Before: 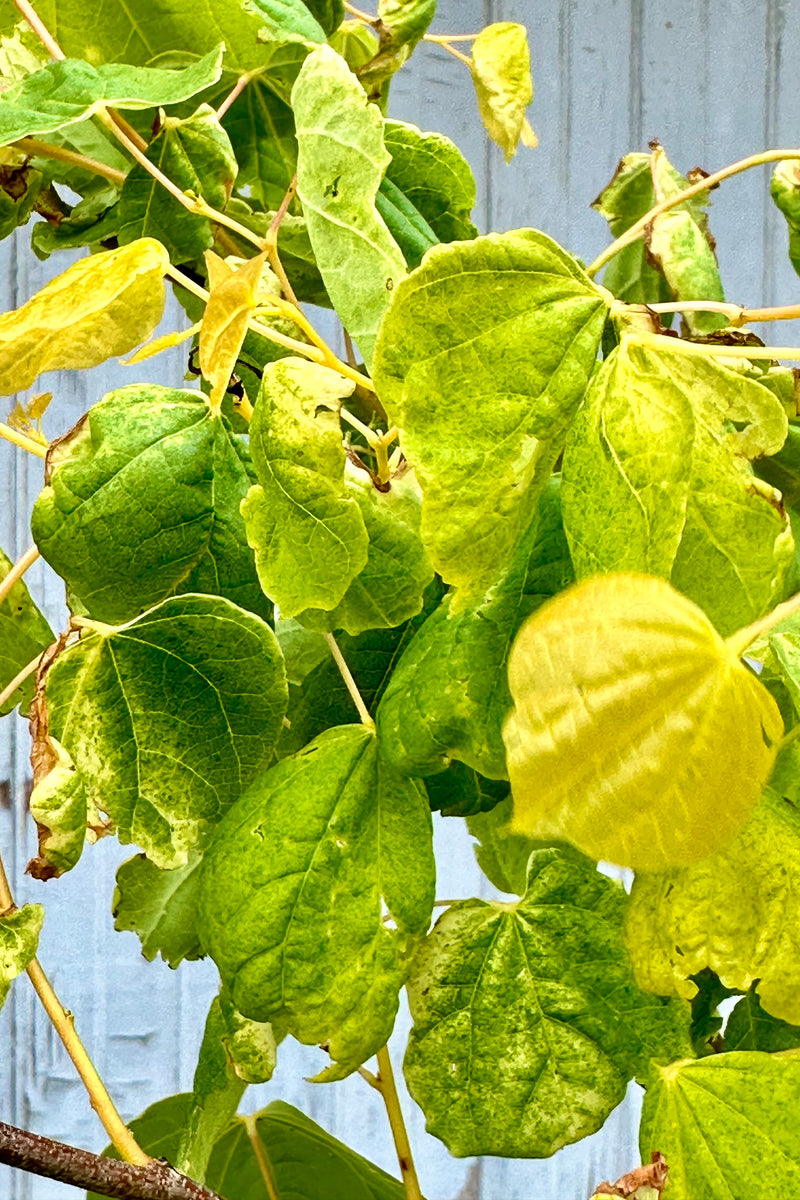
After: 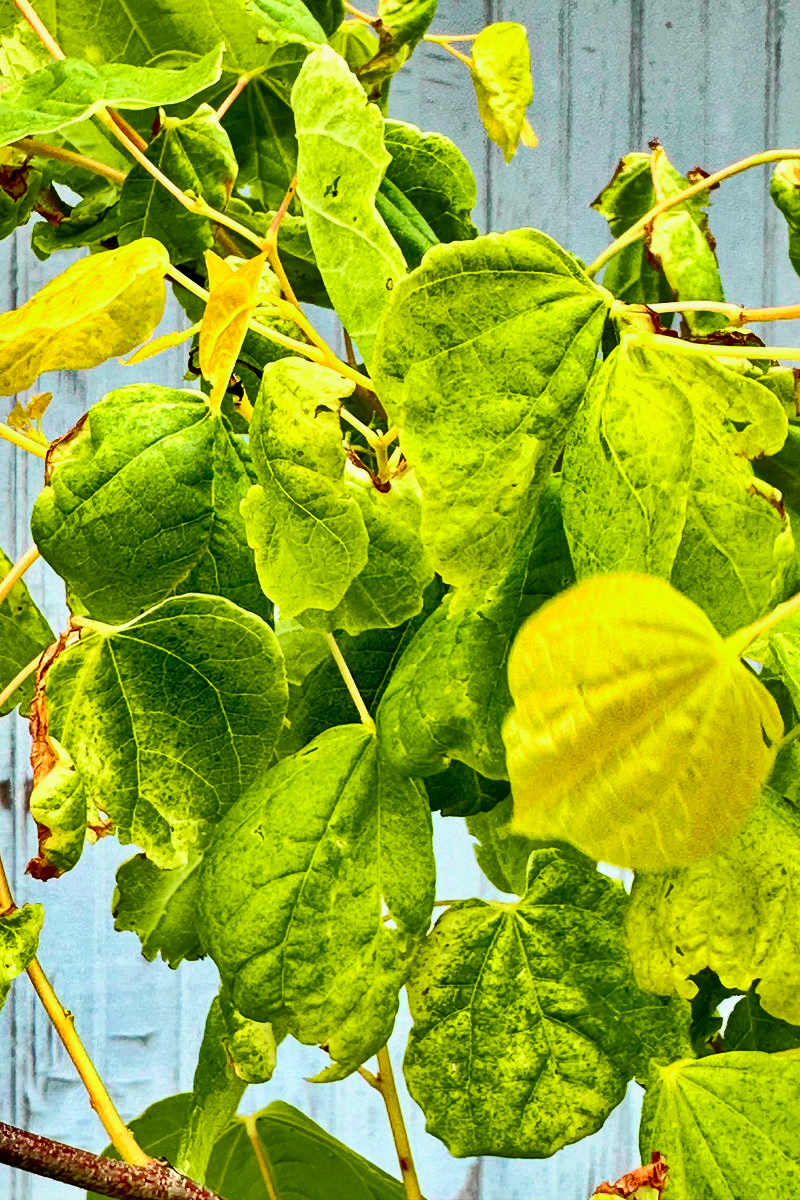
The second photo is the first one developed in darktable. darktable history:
shadows and highlights: shadows 76.73, highlights -60.58, soften with gaussian
tone curve: curves: ch0 [(0, 0.012) (0.144, 0.137) (0.326, 0.386) (0.489, 0.573) (0.656, 0.763) (0.849, 0.902) (1, 0.974)]; ch1 [(0, 0) (0.366, 0.367) (0.475, 0.453) (0.494, 0.493) (0.504, 0.497) (0.544, 0.579) (0.562, 0.619) (0.622, 0.694) (1, 1)]; ch2 [(0, 0) (0.333, 0.346) (0.375, 0.375) (0.424, 0.43) (0.476, 0.492) (0.502, 0.503) (0.533, 0.541) (0.572, 0.615) (0.605, 0.656) (0.641, 0.709) (1, 1)], color space Lab, independent channels, preserve colors none
local contrast: mode bilateral grid, contrast 19, coarseness 50, detail 119%, midtone range 0.2
